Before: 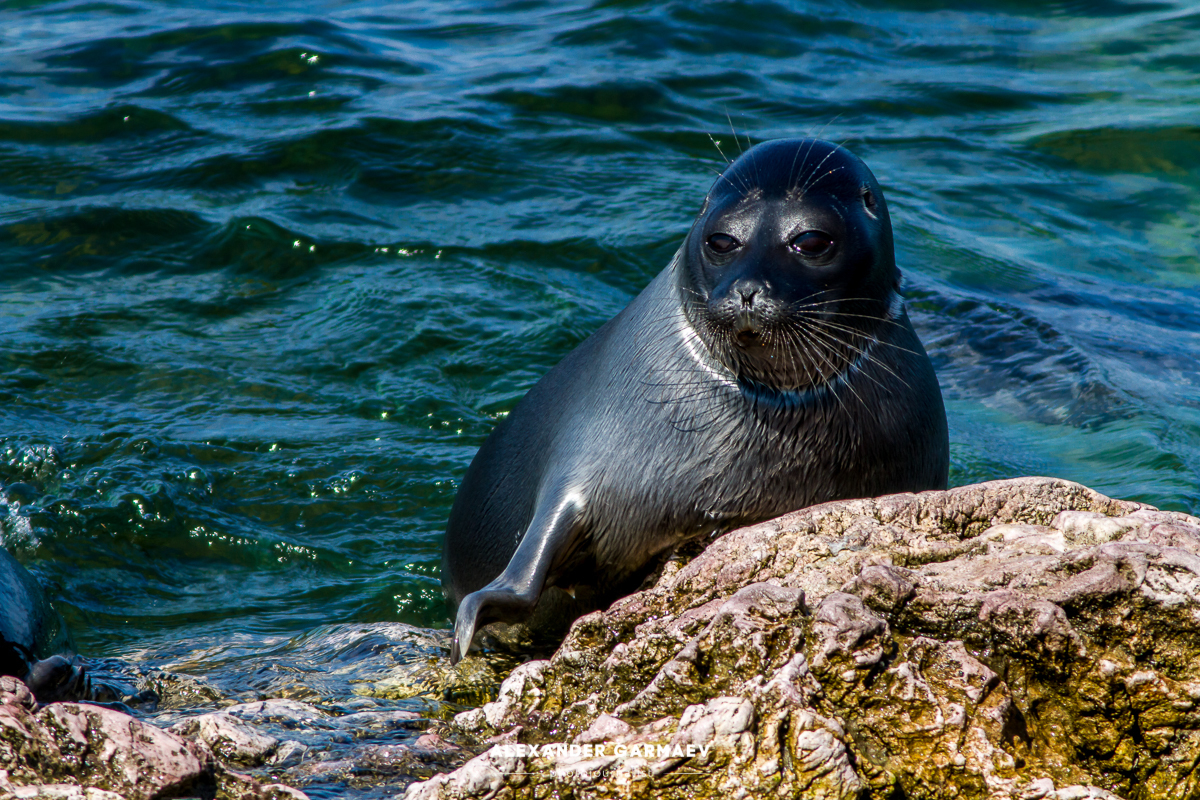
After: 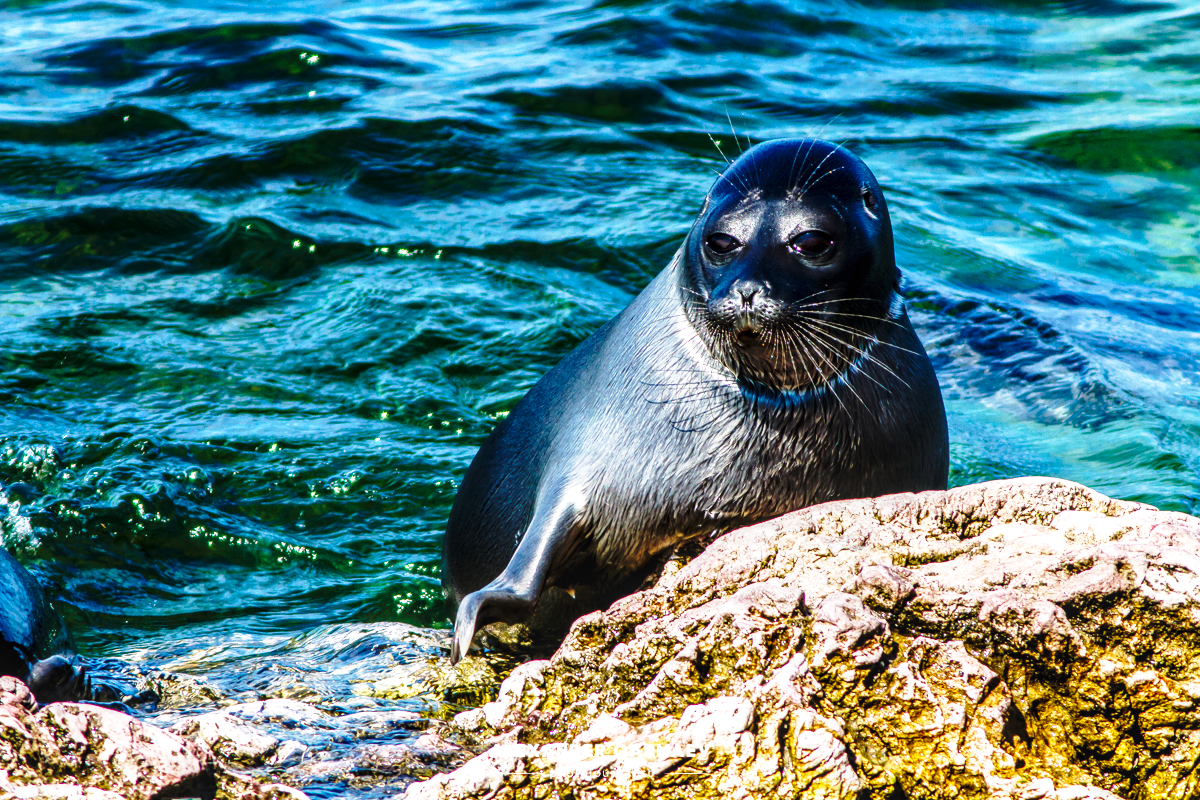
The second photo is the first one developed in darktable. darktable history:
exposure: black level correction 0, exposure 0.694 EV, compensate highlight preservation false
base curve: curves: ch0 [(0, 0) (0.04, 0.03) (0.133, 0.232) (0.448, 0.748) (0.843, 0.968) (1, 1)], preserve colors none
local contrast: on, module defaults
